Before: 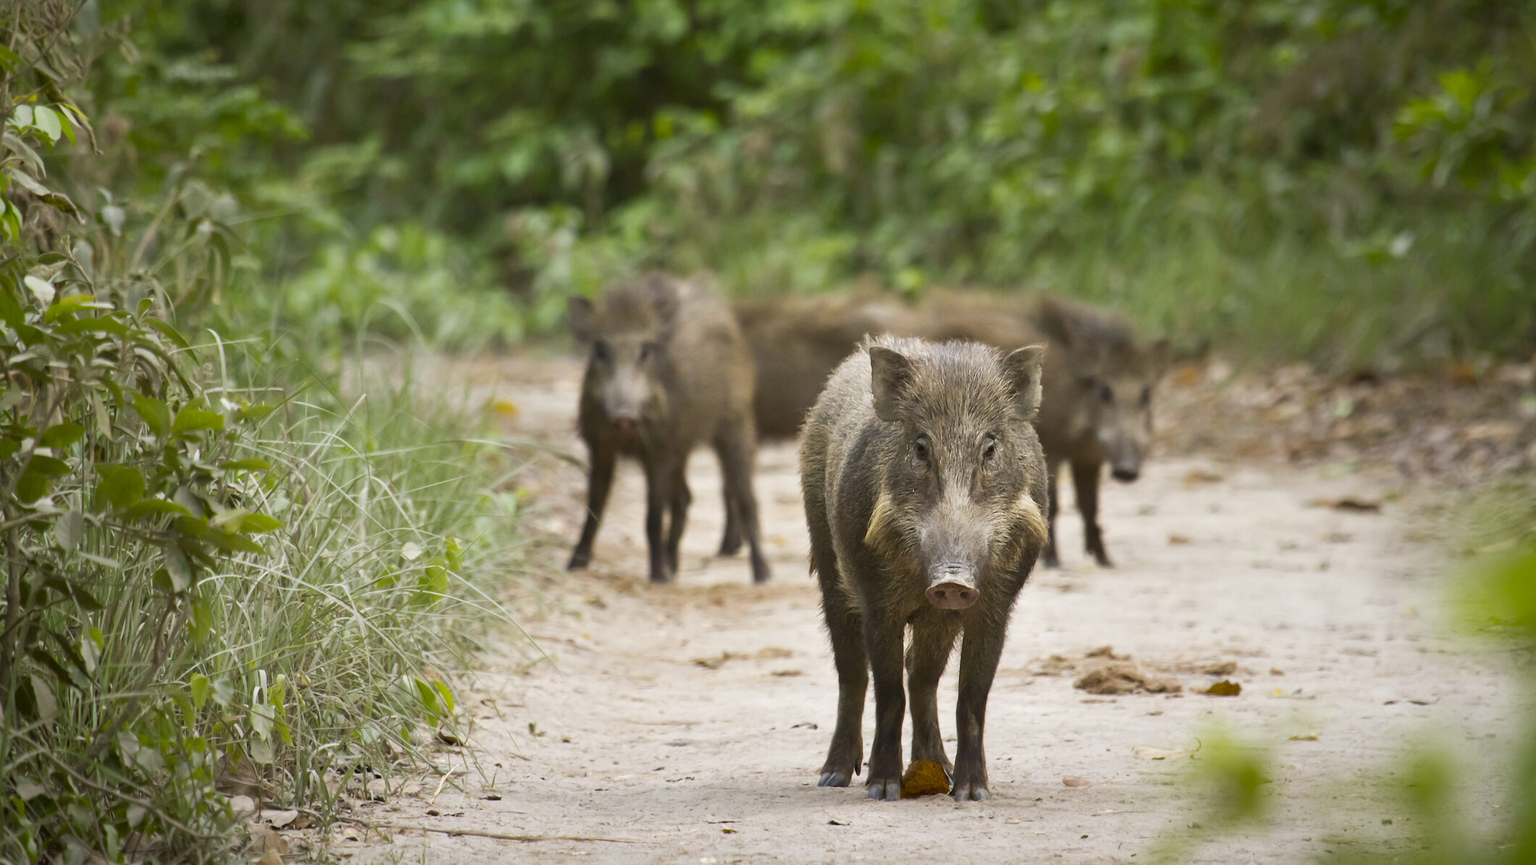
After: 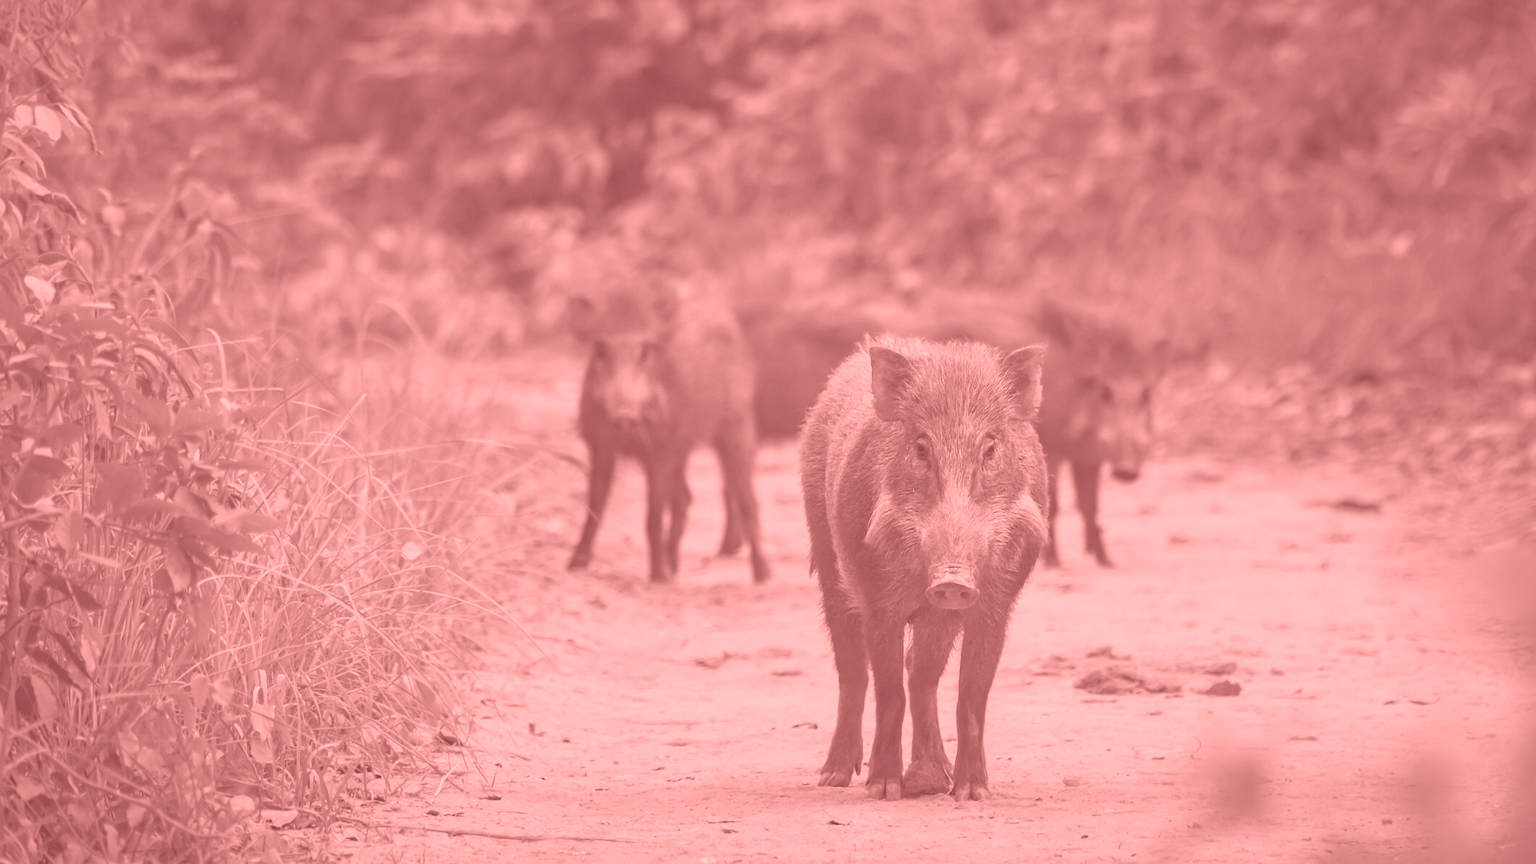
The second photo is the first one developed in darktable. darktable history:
haze removal: compatibility mode true, adaptive false
local contrast: on, module defaults
colorize: saturation 51%, source mix 50.67%, lightness 50.67%
